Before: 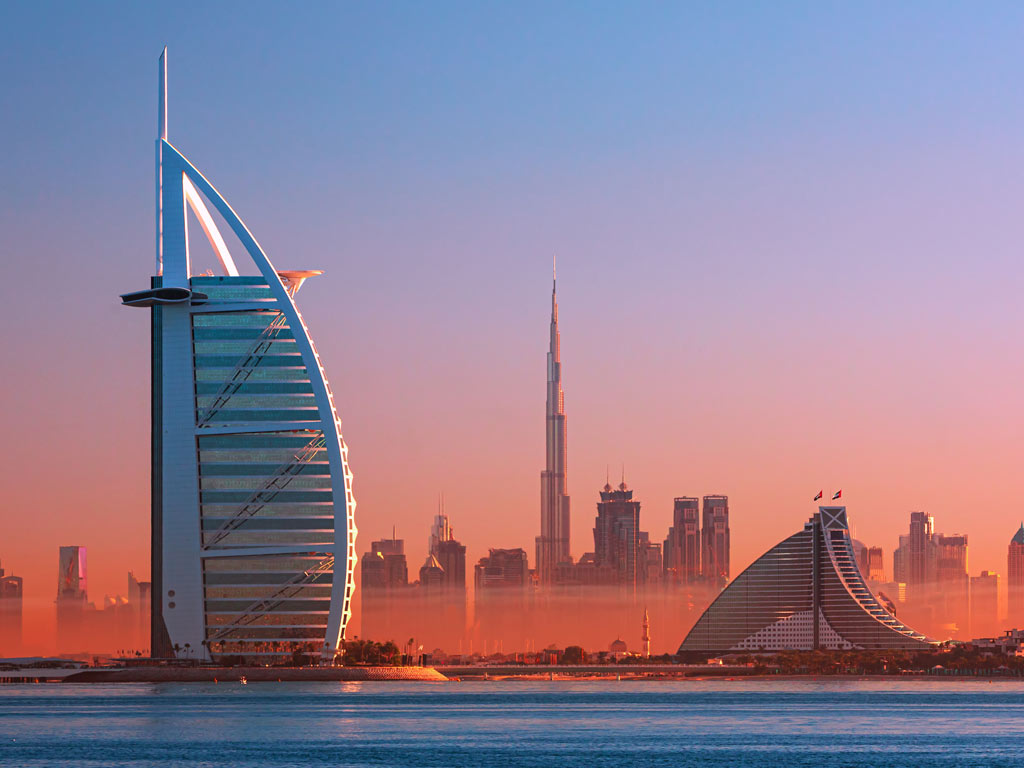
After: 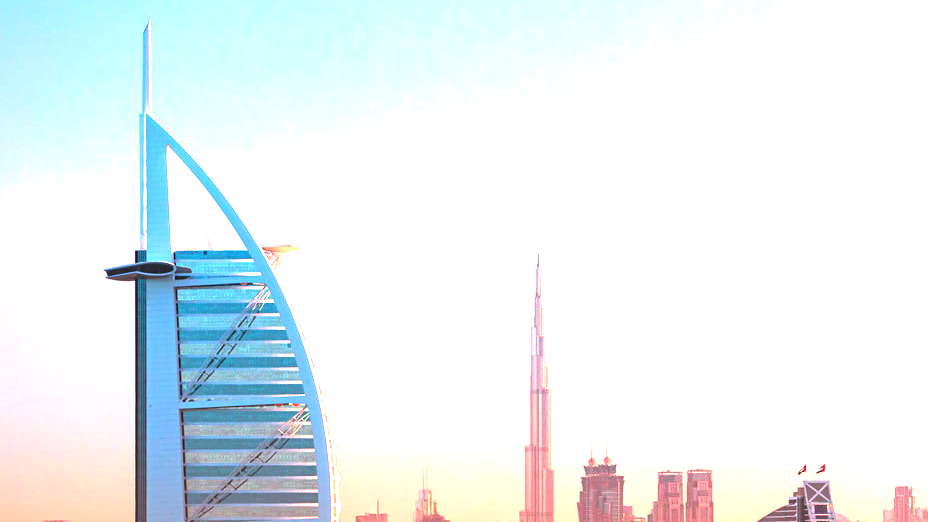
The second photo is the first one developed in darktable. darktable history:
crop: left 1.588%, top 3.448%, right 7.783%, bottom 28.484%
exposure: black level correction 0, exposure 2.117 EV, compensate exposure bias true, compensate highlight preservation false
